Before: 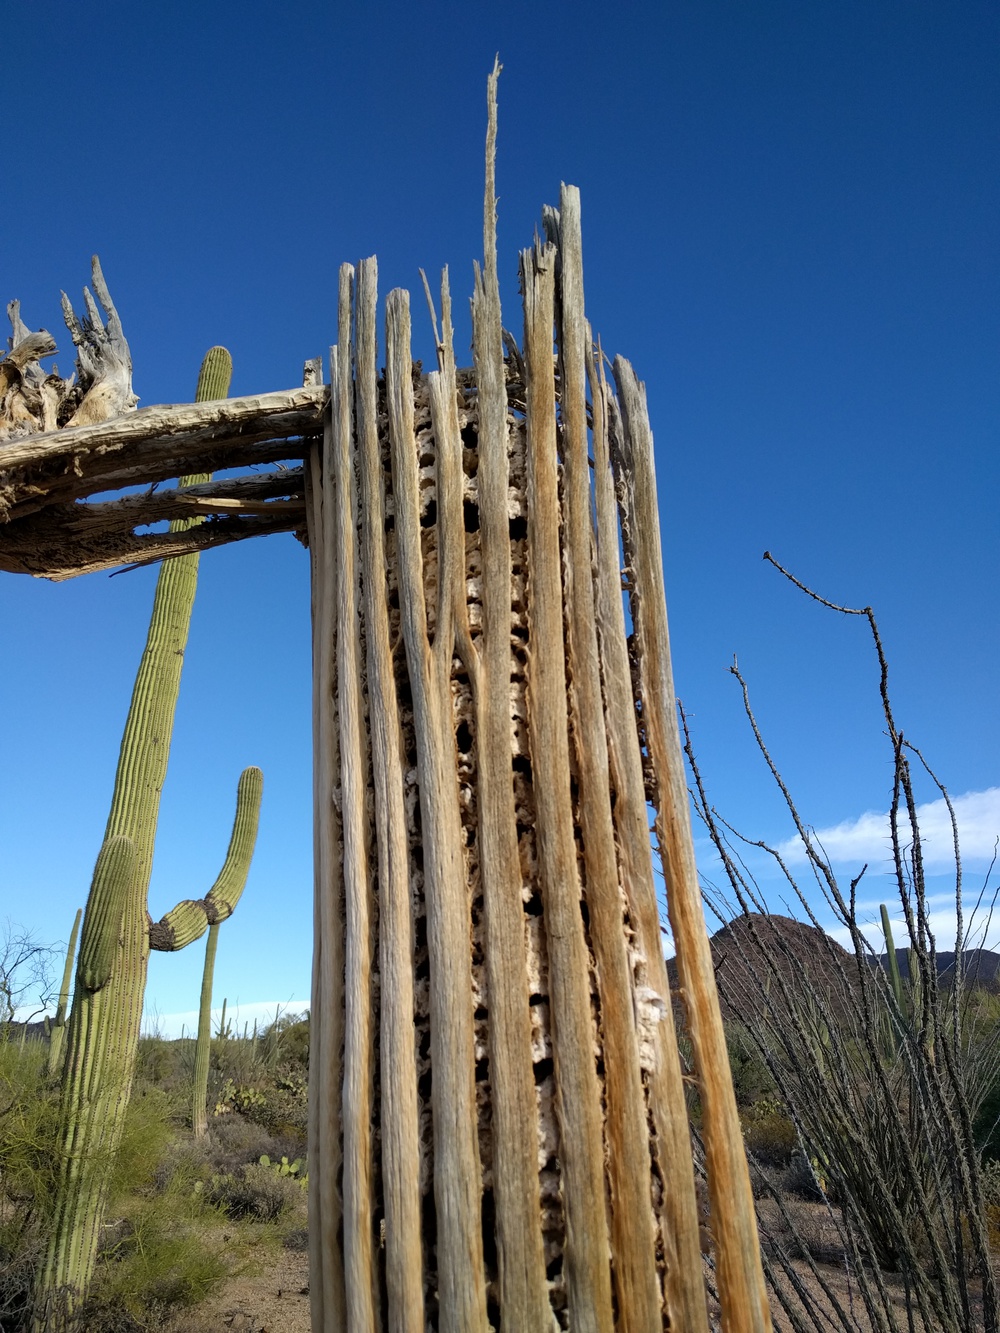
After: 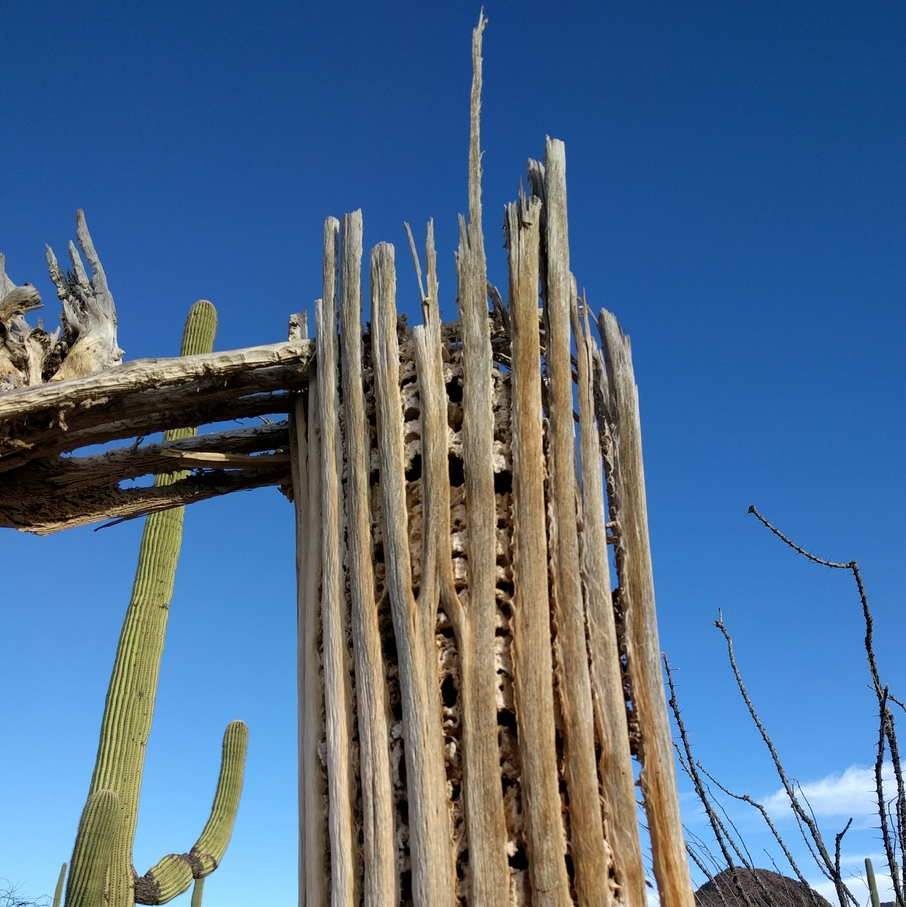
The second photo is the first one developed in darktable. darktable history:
crop: left 1.559%, top 3.452%, right 7.756%, bottom 28.503%
